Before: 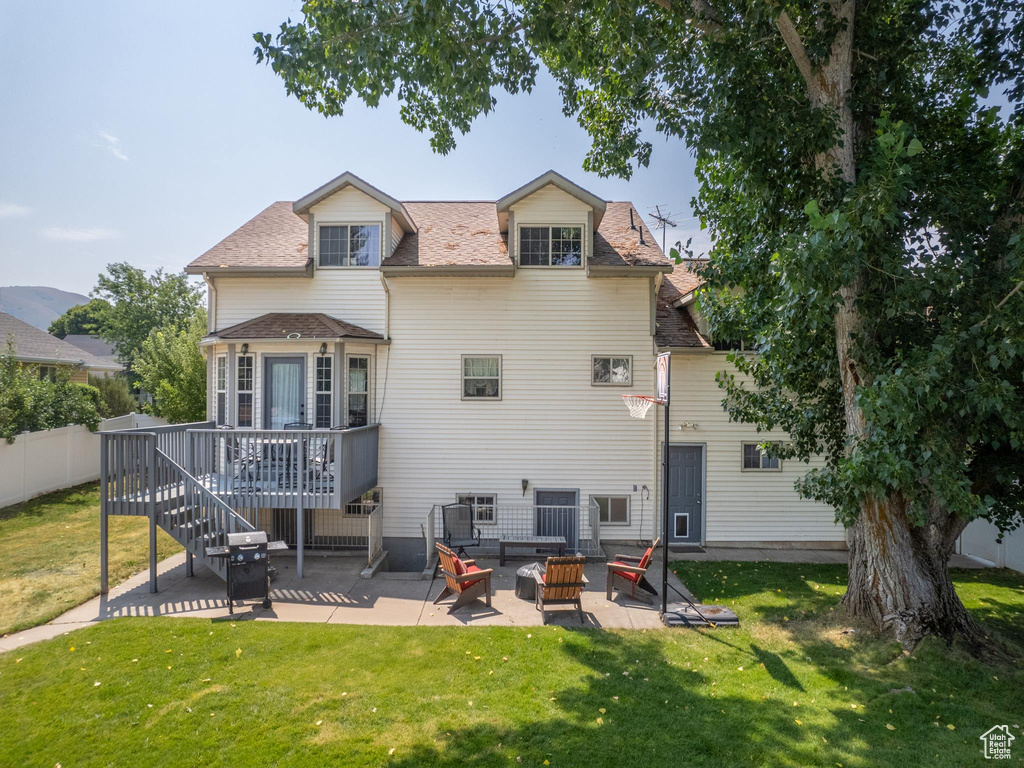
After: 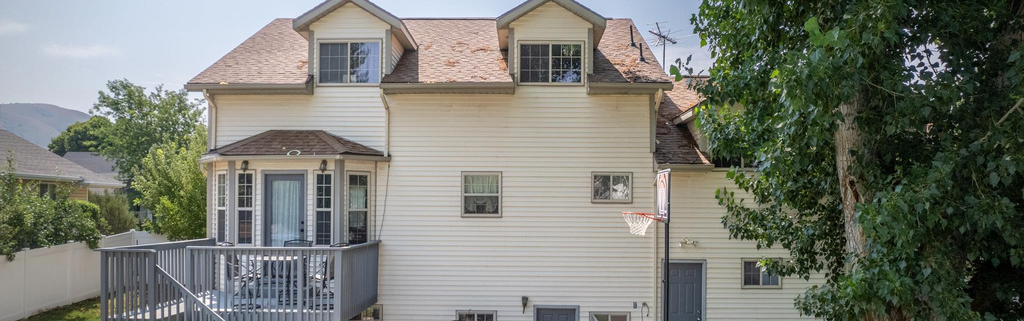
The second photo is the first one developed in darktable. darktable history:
vignetting: fall-off radius 81.94%
crop and rotate: top 23.84%, bottom 34.294%
